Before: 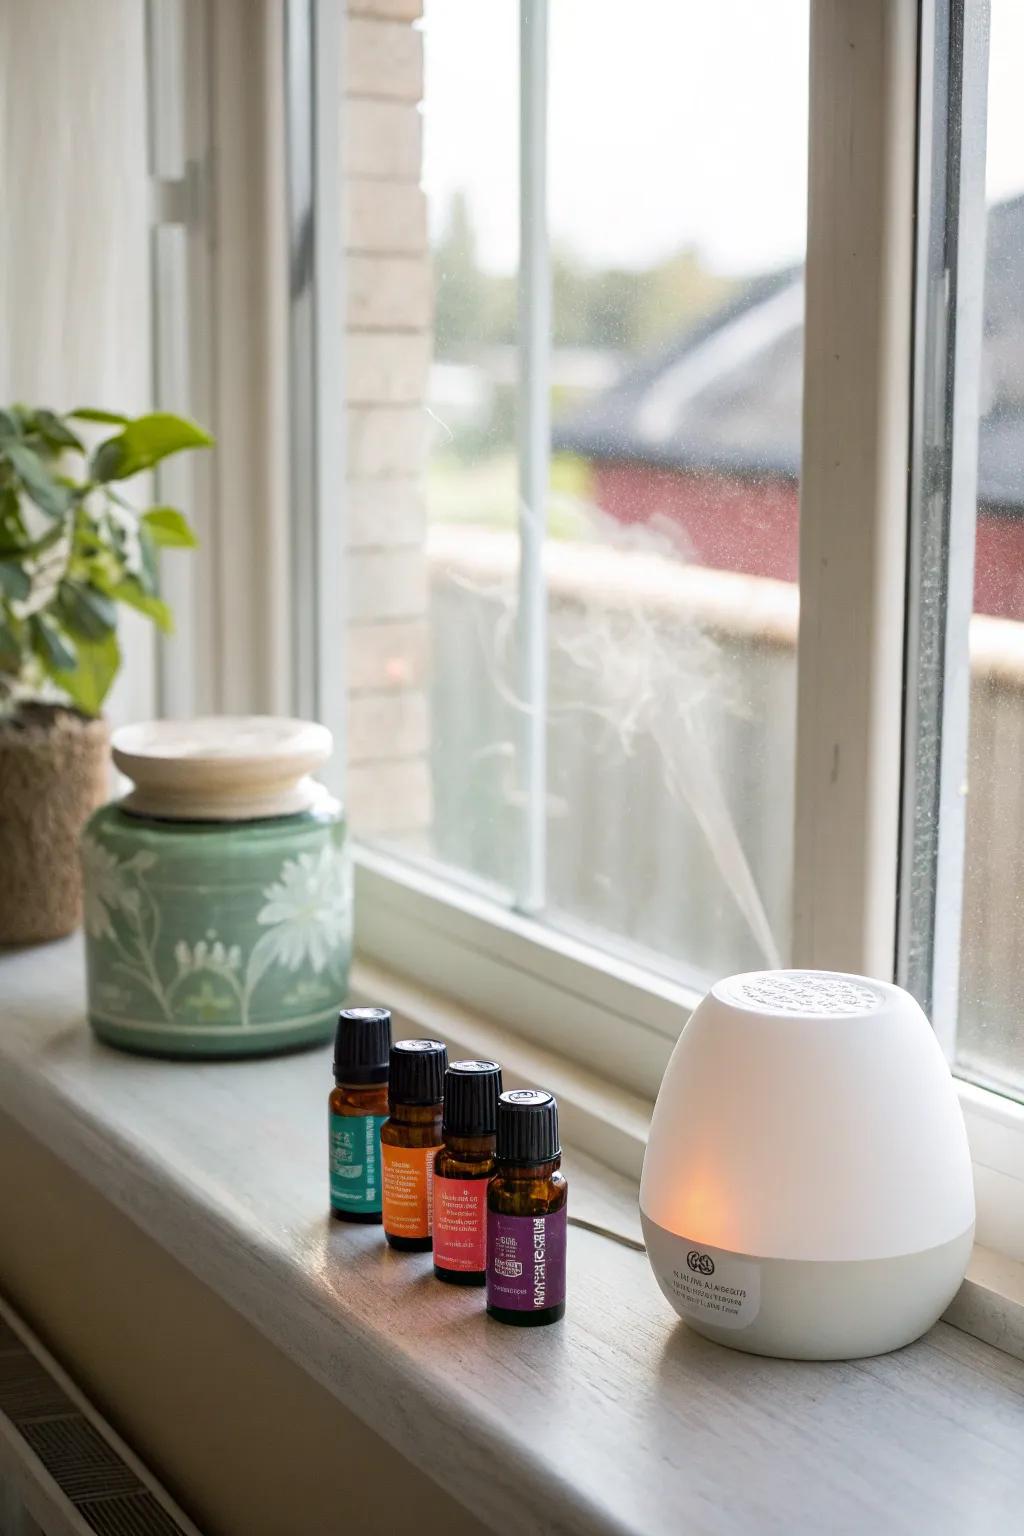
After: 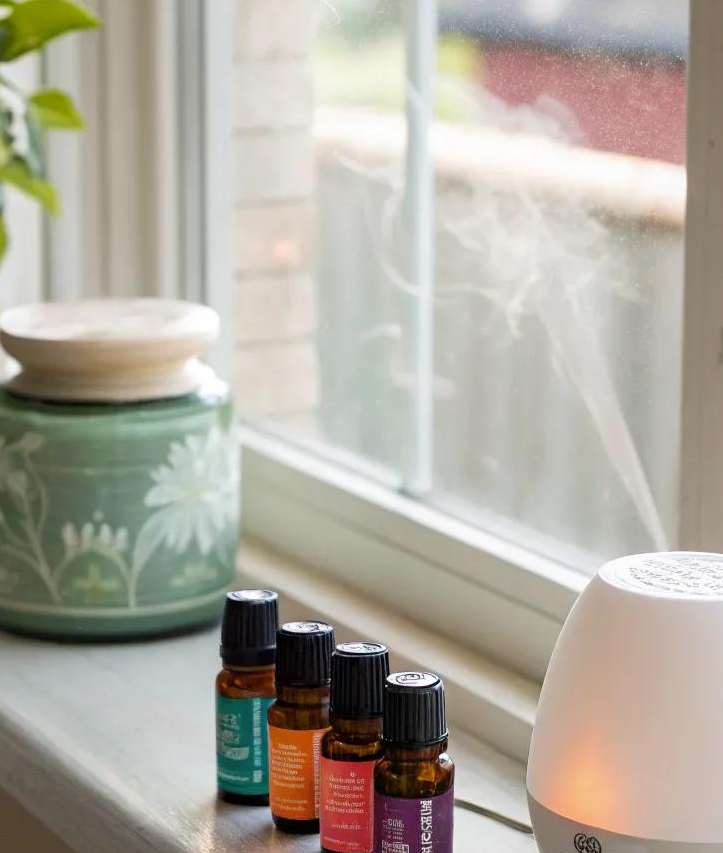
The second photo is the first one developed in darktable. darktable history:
crop: left 11.117%, top 27.252%, right 18.267%, bottom 17.199%
